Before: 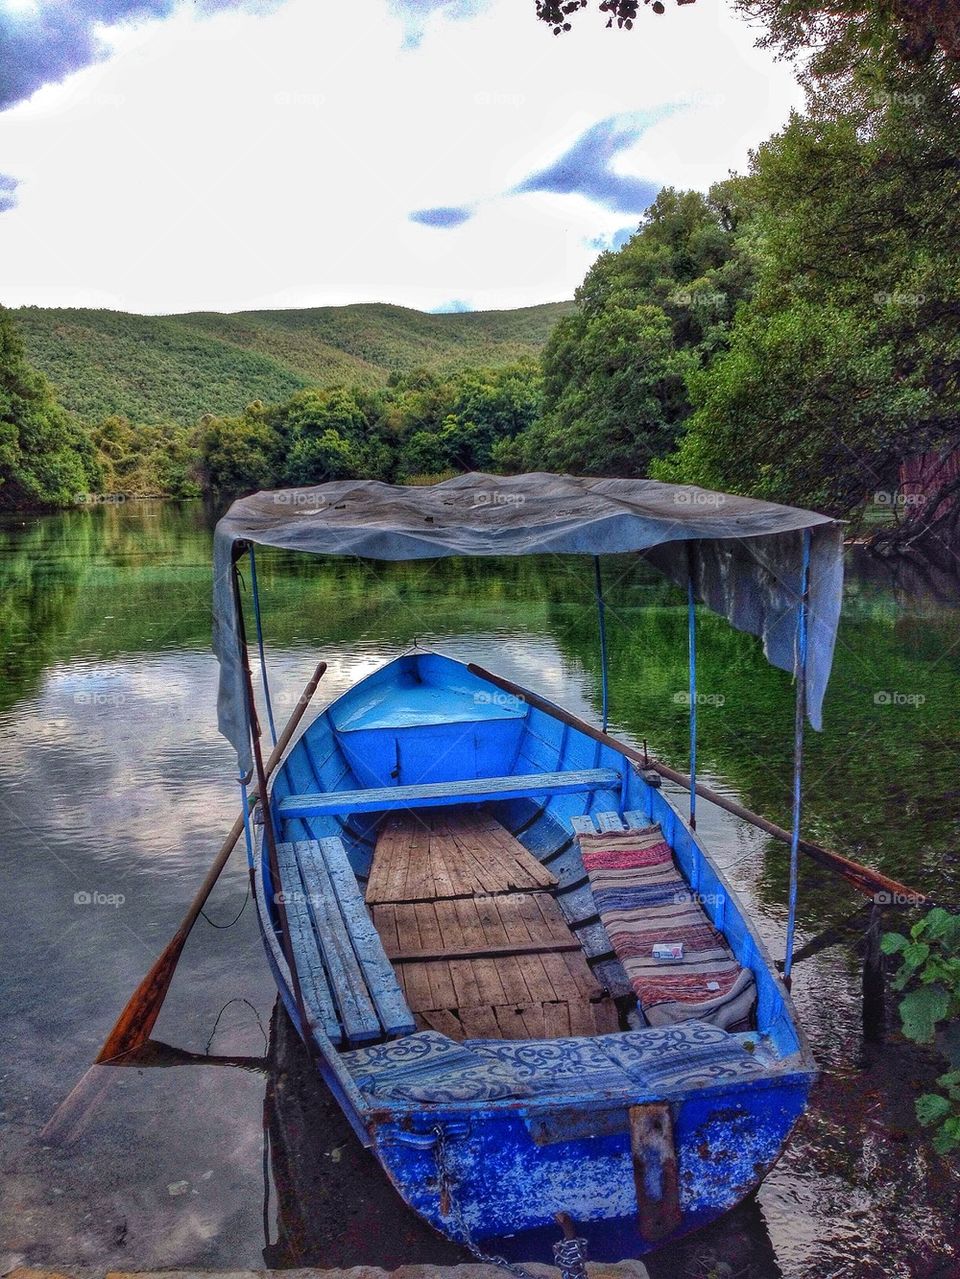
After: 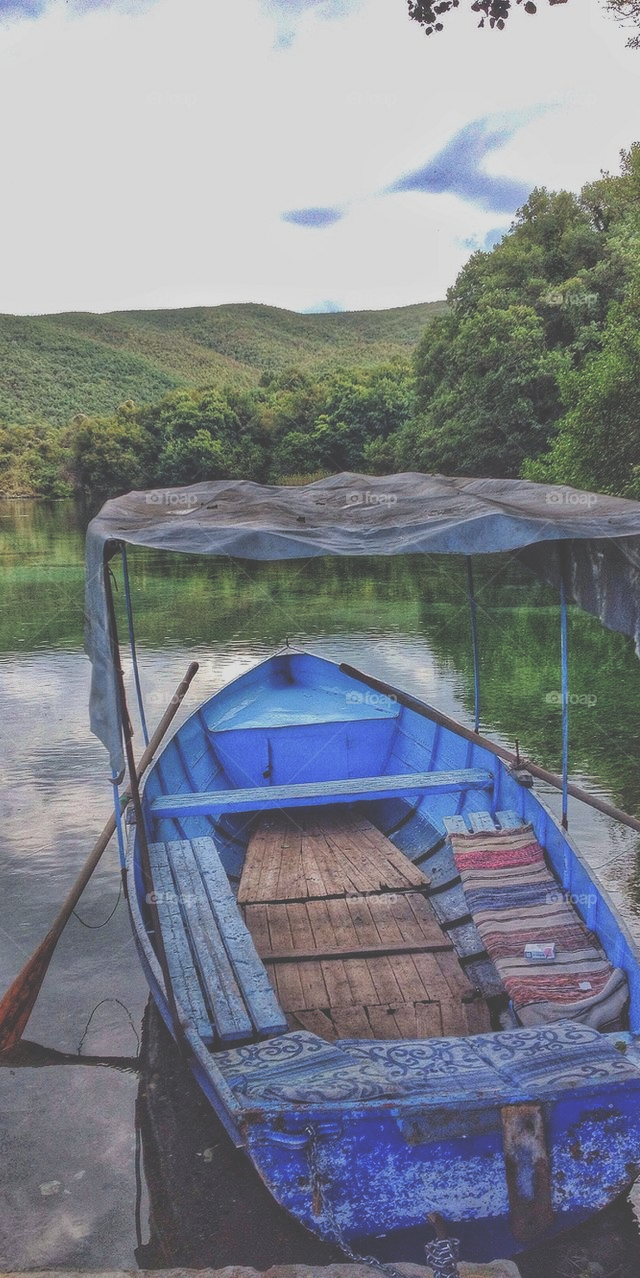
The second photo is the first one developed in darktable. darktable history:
exposure: black level correction -0.063, exposure -0.049 EV, compensate highlight preservation false
filmic rgb: black relative exposure -7.65 EV, white relative exposure 3.95 EV, hardness 4.02, contrast 1.094, highlights saturation mix -30.47%
crop and rotate: left 13.411%, right 19.915%
